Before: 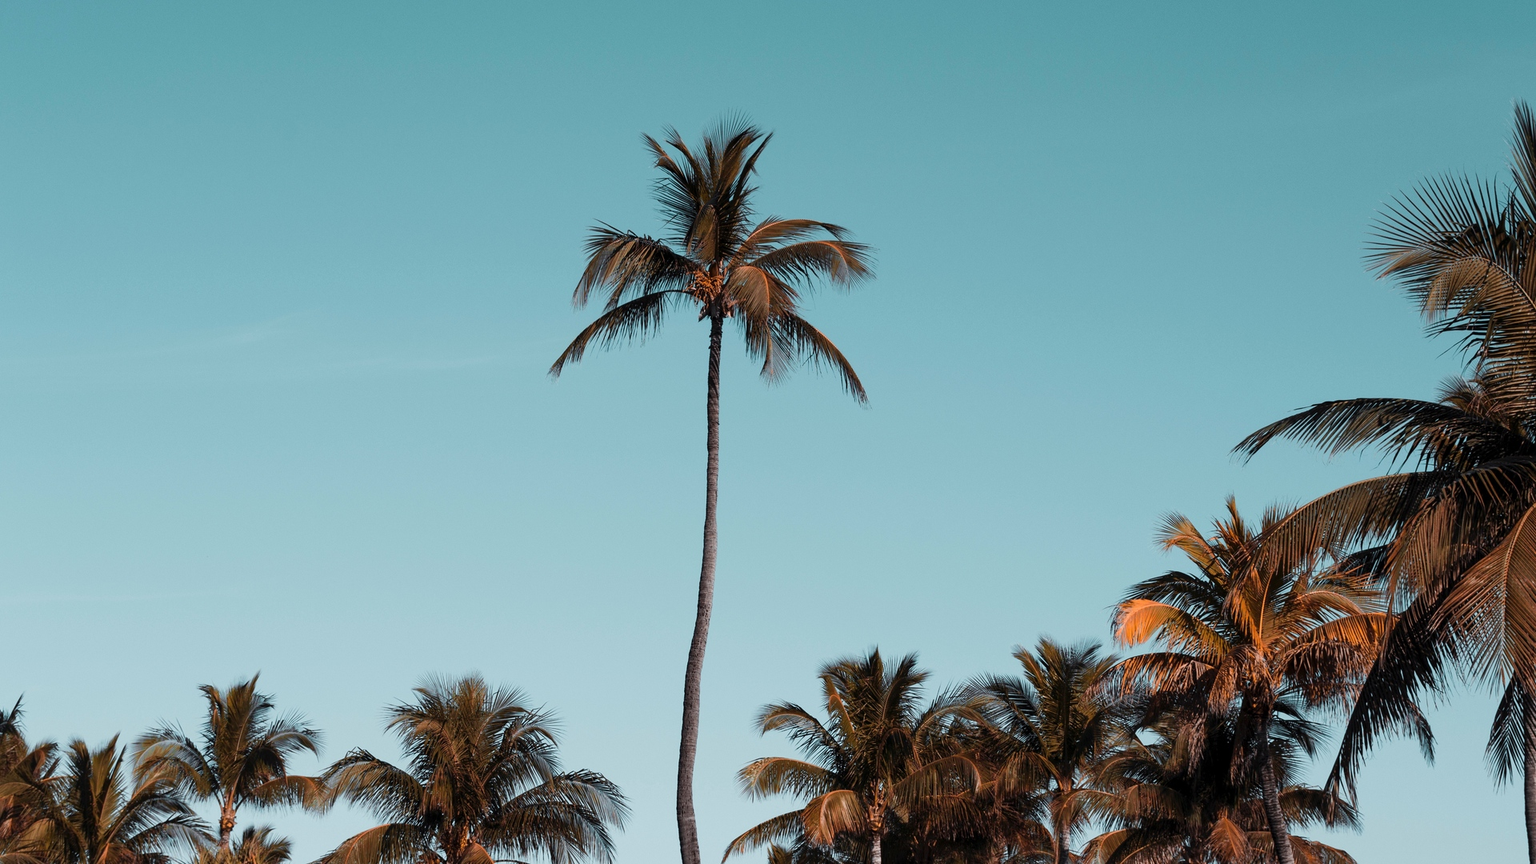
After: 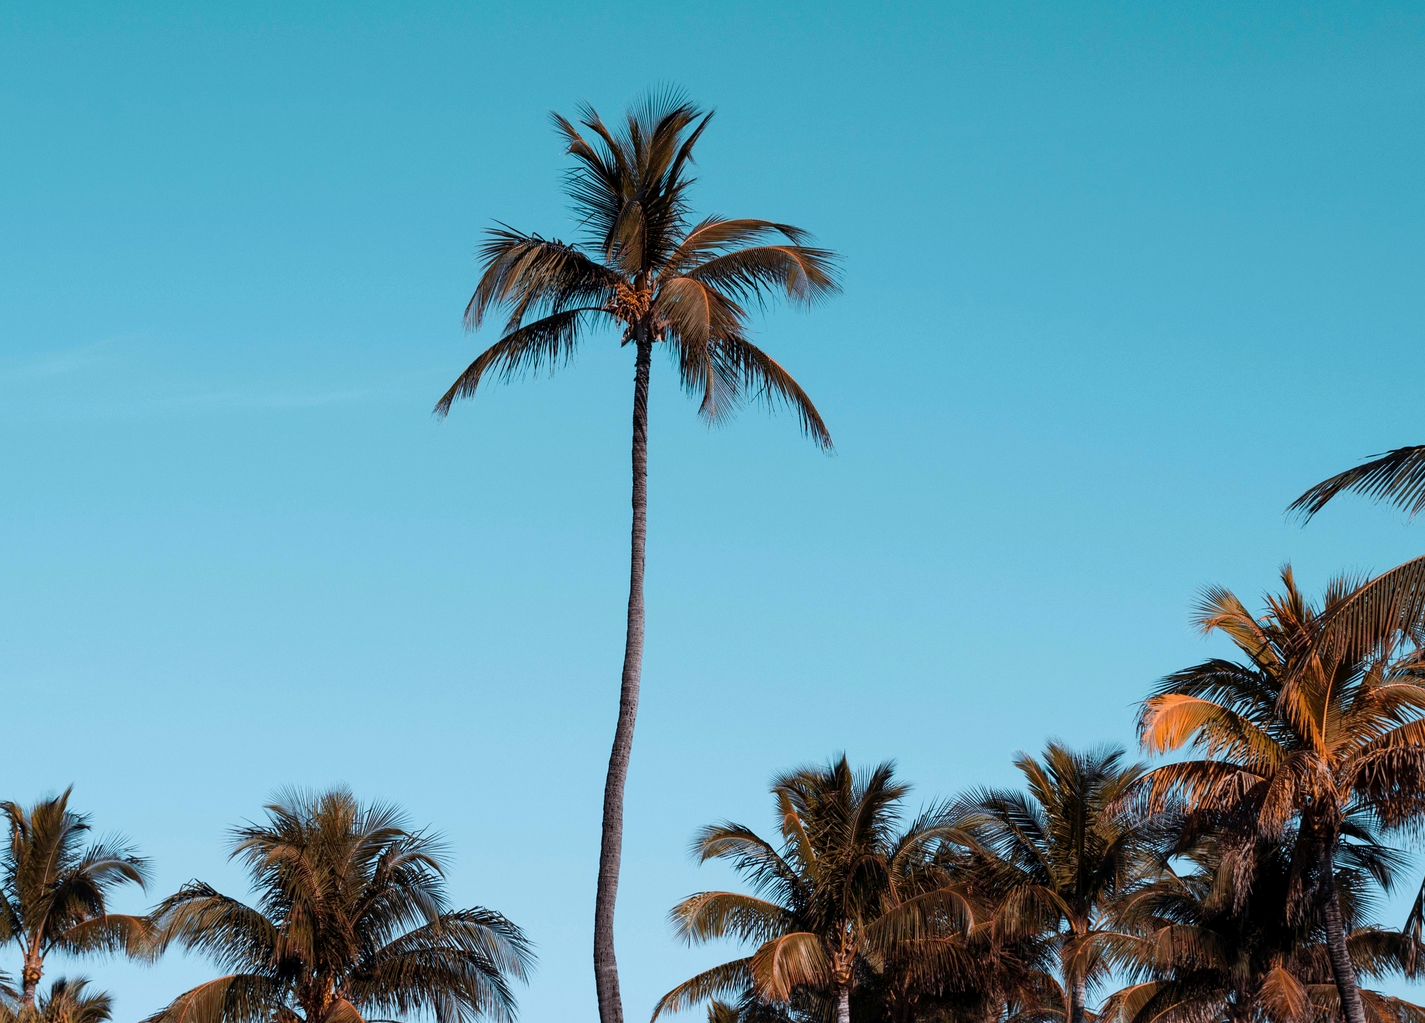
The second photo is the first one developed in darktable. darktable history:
local contrast: highlights 100%, shadows 100%, detail 120%, midtone range 0.2
white balance: red 0.967, blue 1.049
color zones: curves: ch1 [(0.25, 0.5) (0.747, 0.71)]
crop and rotate: left 13.15%, top 5.251%, right 12.609%
